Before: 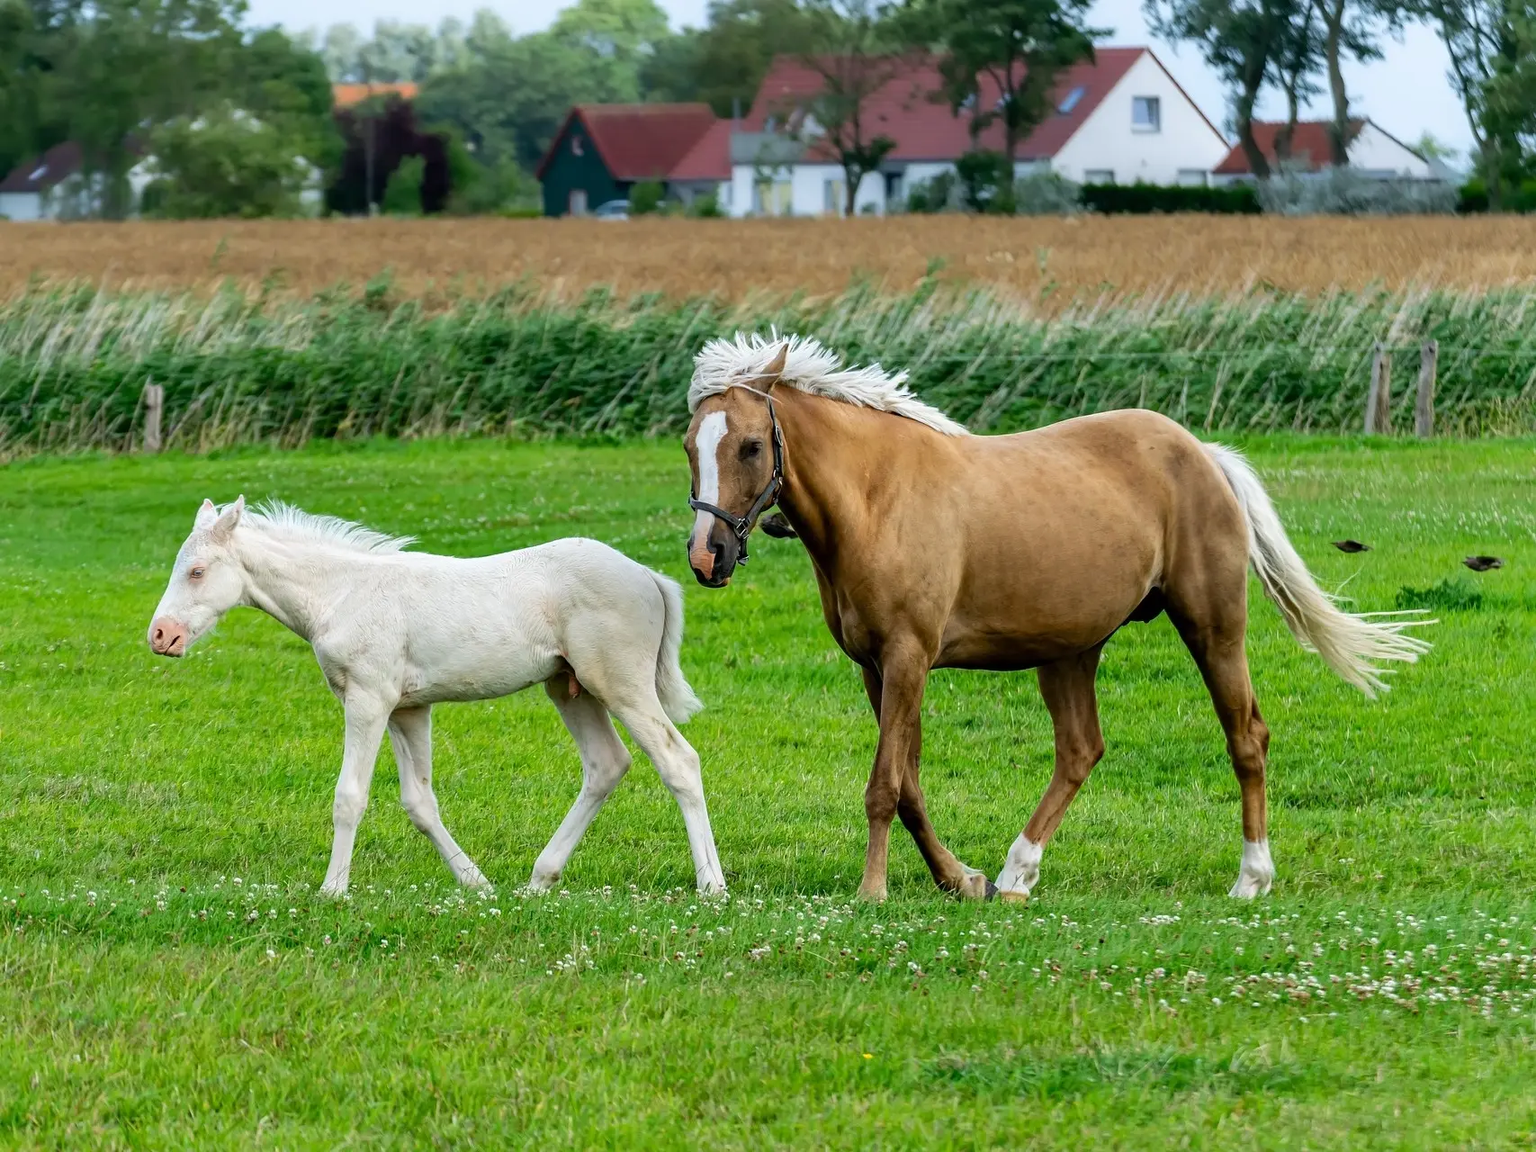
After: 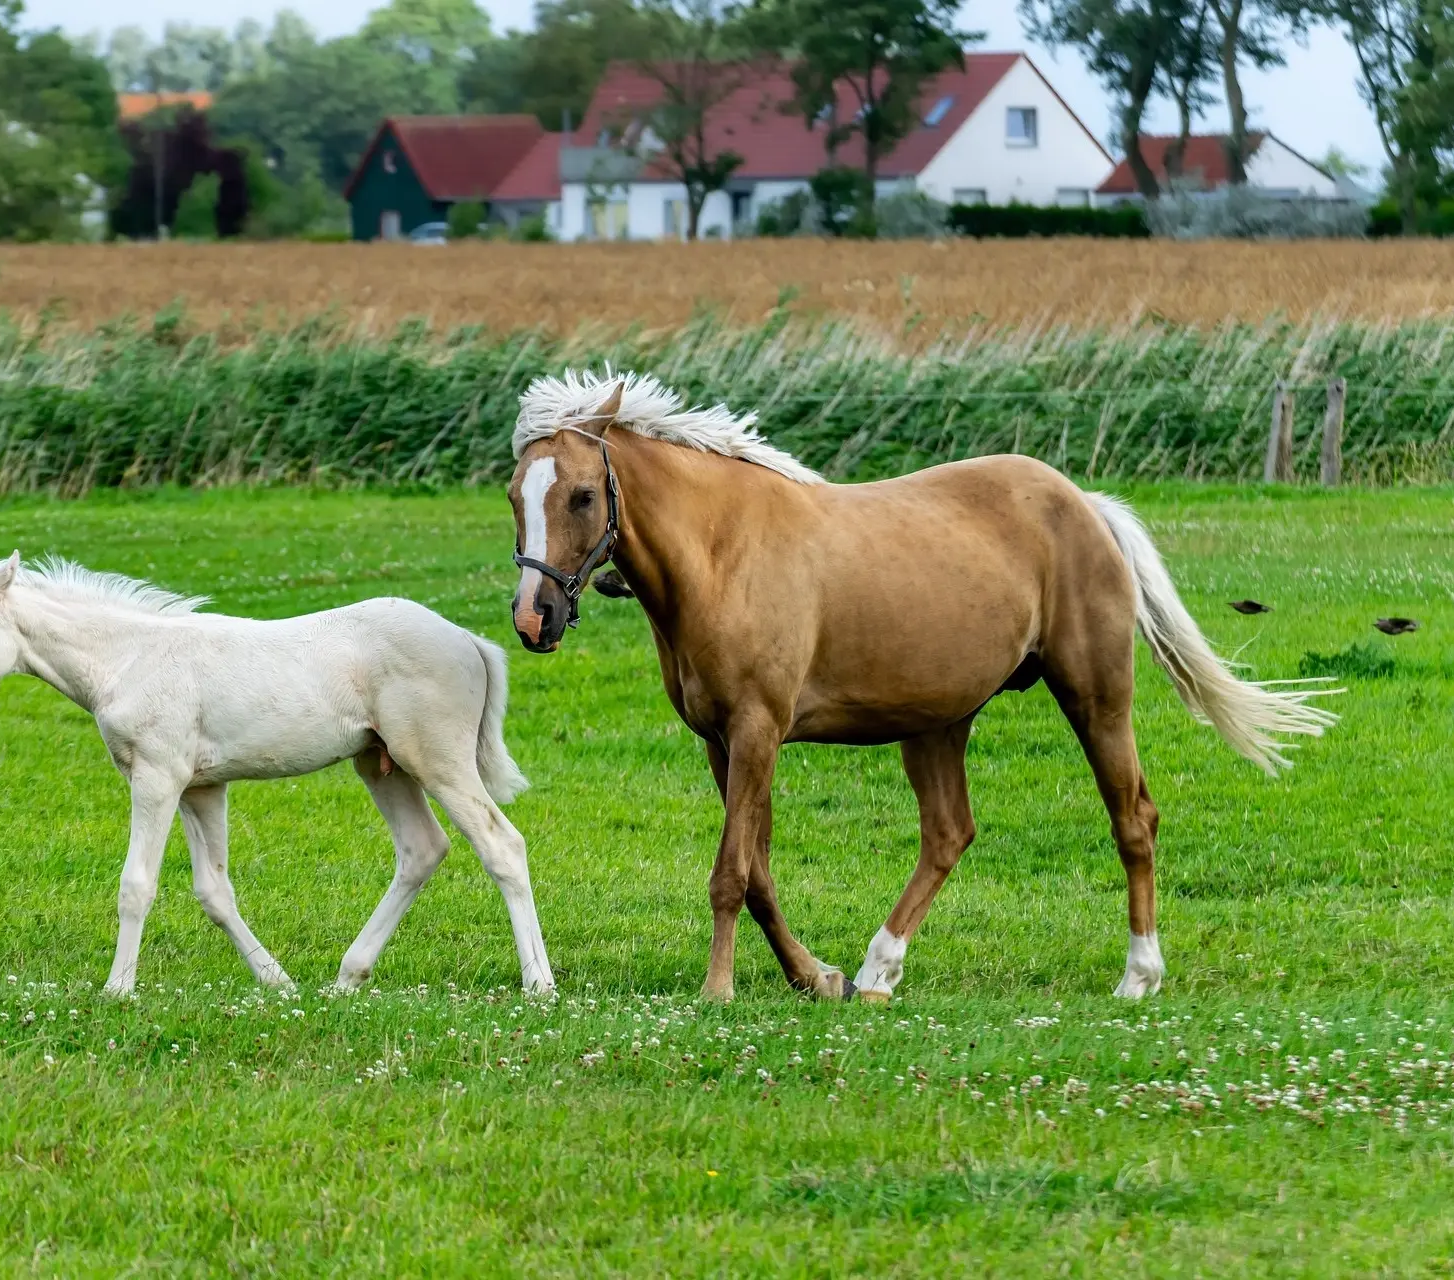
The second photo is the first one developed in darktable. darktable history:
crop and rotate: left 14.779%
